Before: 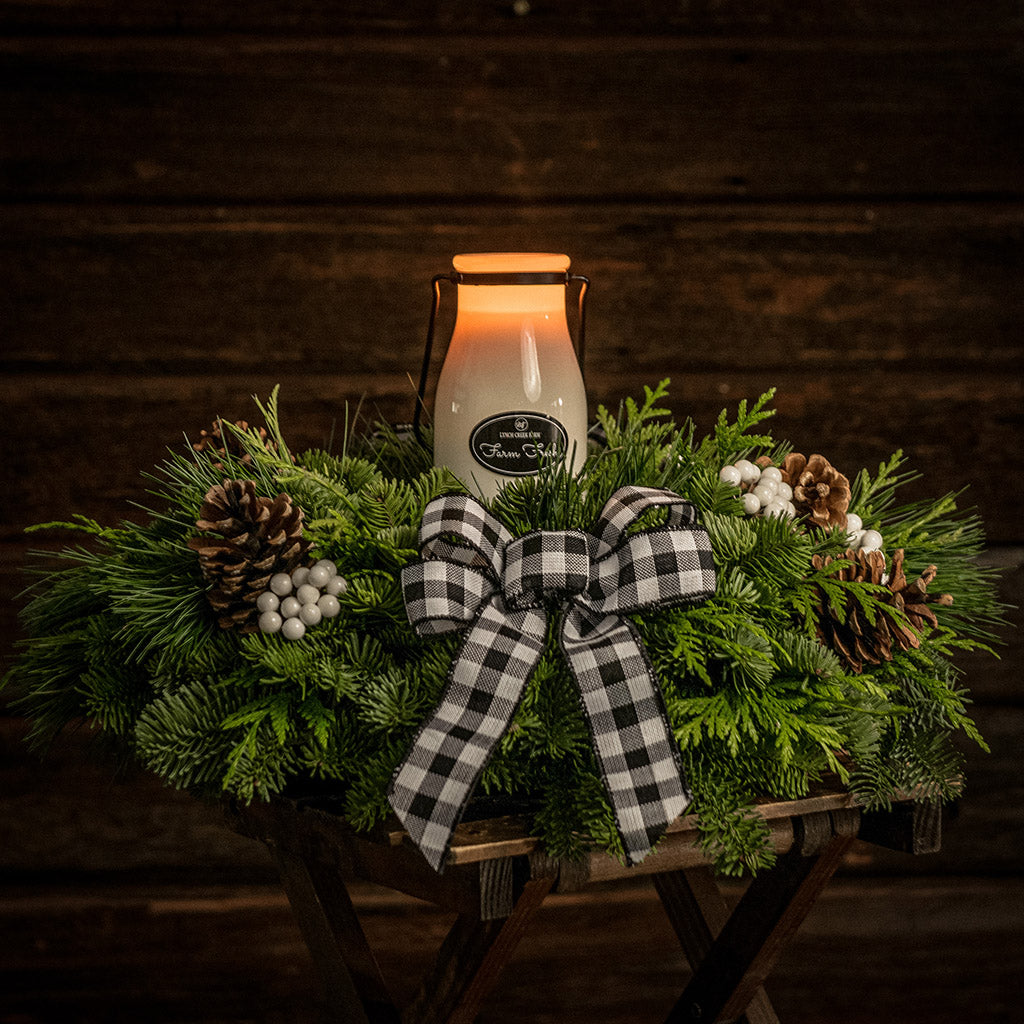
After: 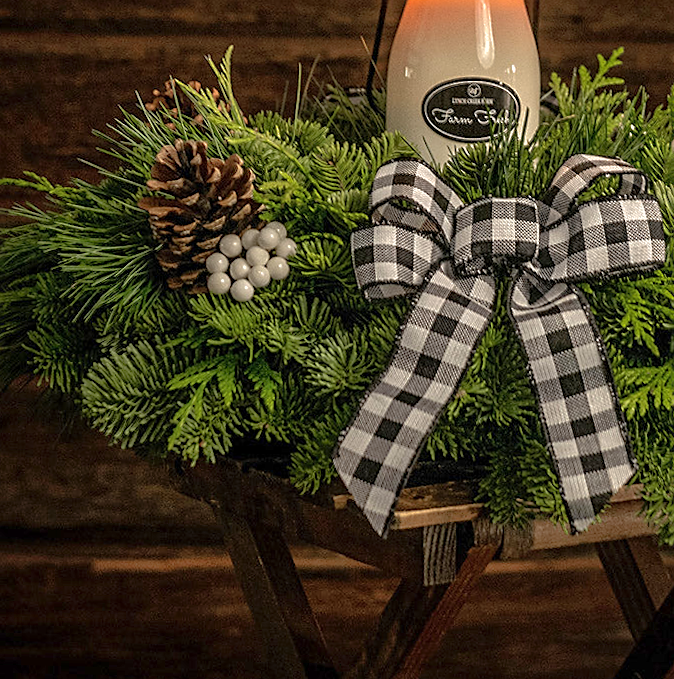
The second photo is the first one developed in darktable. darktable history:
crop and rotate: angle -1.16°, left 3.938%, top 32.279%, right 28.916%
exposure: exposure 0.49 EV, compensate highlight preservation false
shadows and highlights: on, module defaults
sharpen: radius 1.863, amount 0.413, threshold 1.173
